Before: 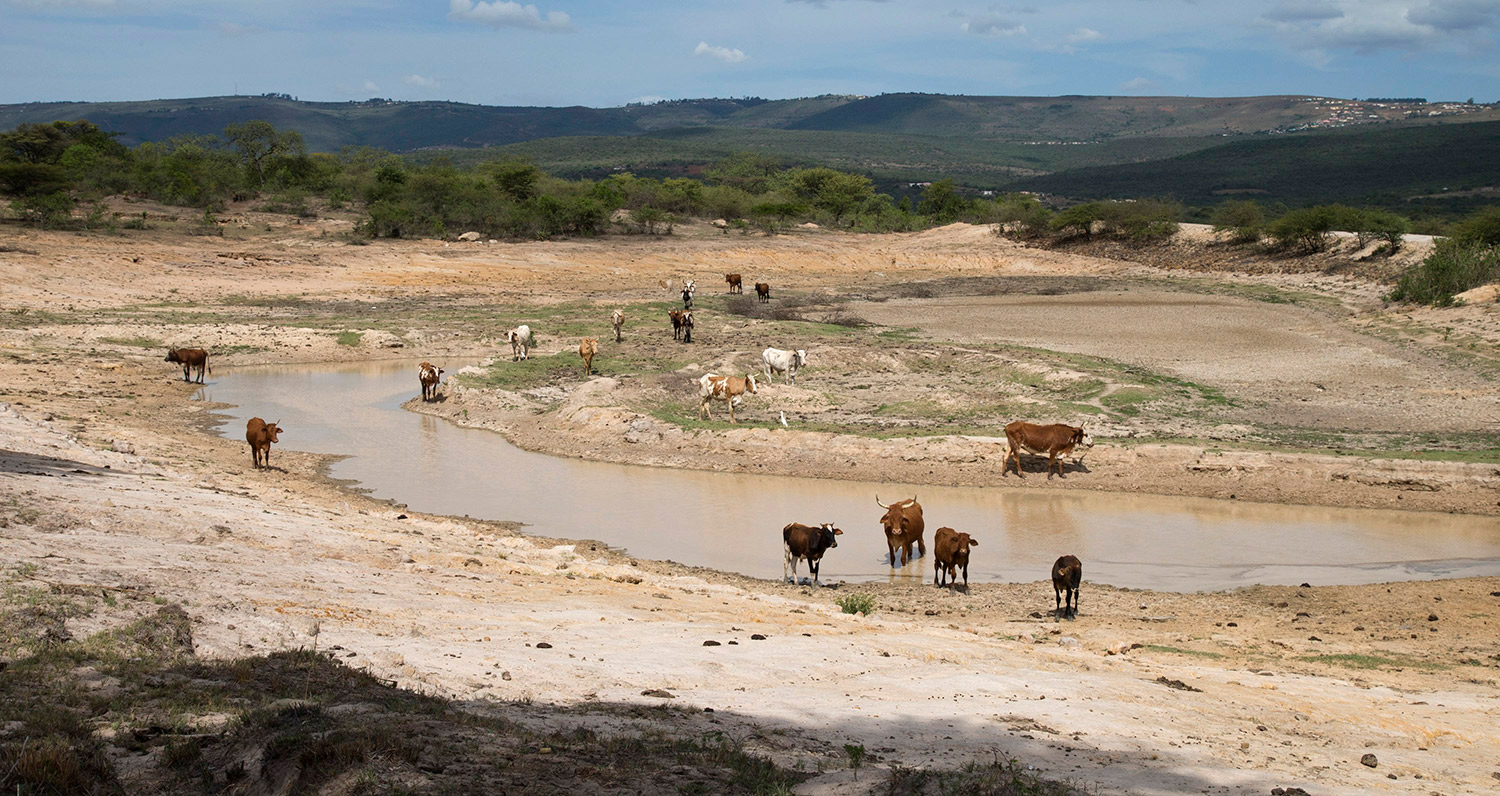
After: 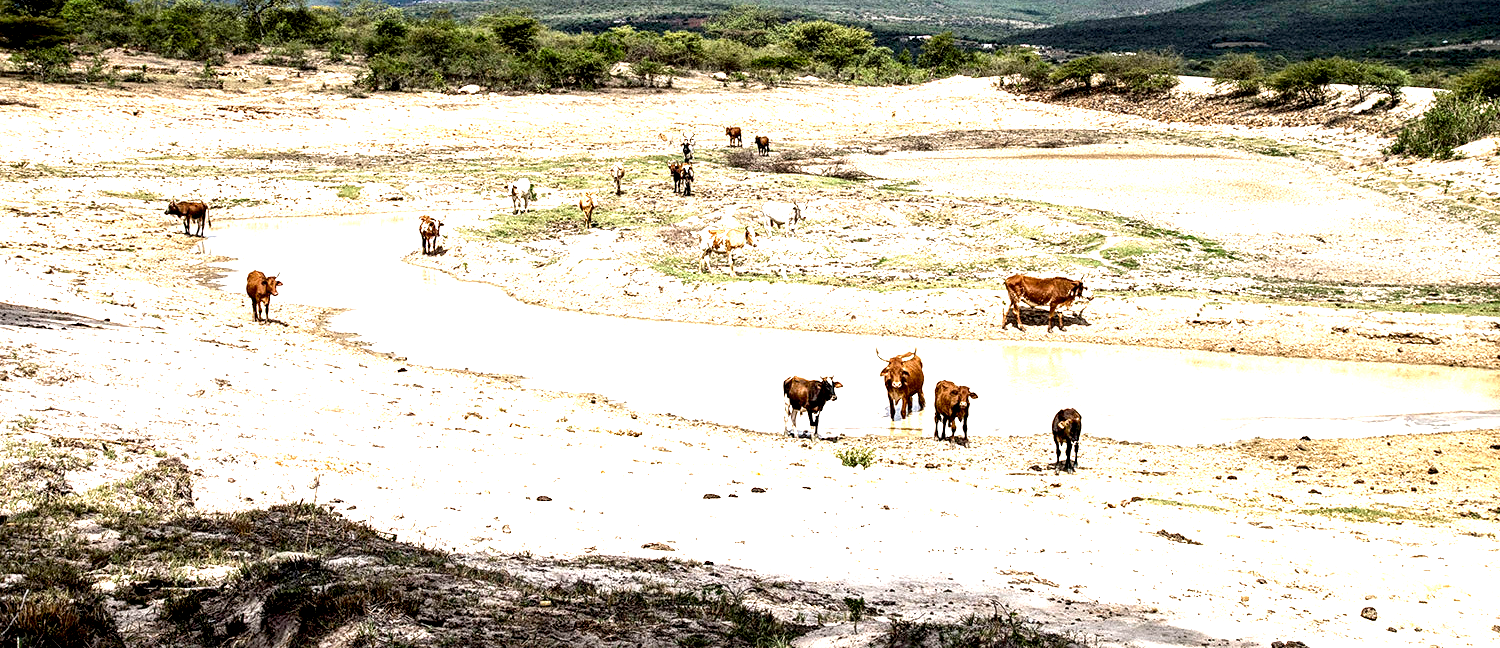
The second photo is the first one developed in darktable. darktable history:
tone equalizer: -8 EV -0.417 EV, -7 EV -0.389 EV, -6 EV -0.333 EV, -5 EV -0.222 EV, -3 EV 0.222 EV, -2 EV 0.333 EV, -1 EV 0.389 EV, +0 EV 0.417 EV, edges refinement/feathering 500, mask exposure compensation -1.57 EV, preserve details no
crop and rotate: top 18.507%
exposure: black level correction 0.009, exposure 1.425 EV, compensate highlight preservation false
sharpen: amount 0.2
local contrast: highlights 80%, shadows 57%, detail 175%, midtone range 0.602
